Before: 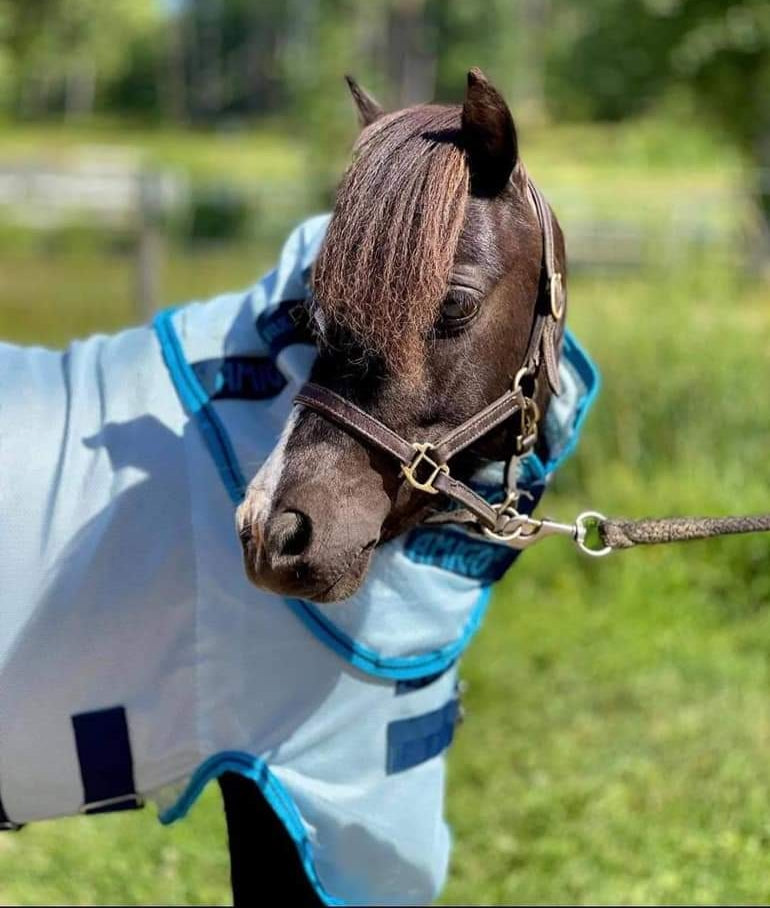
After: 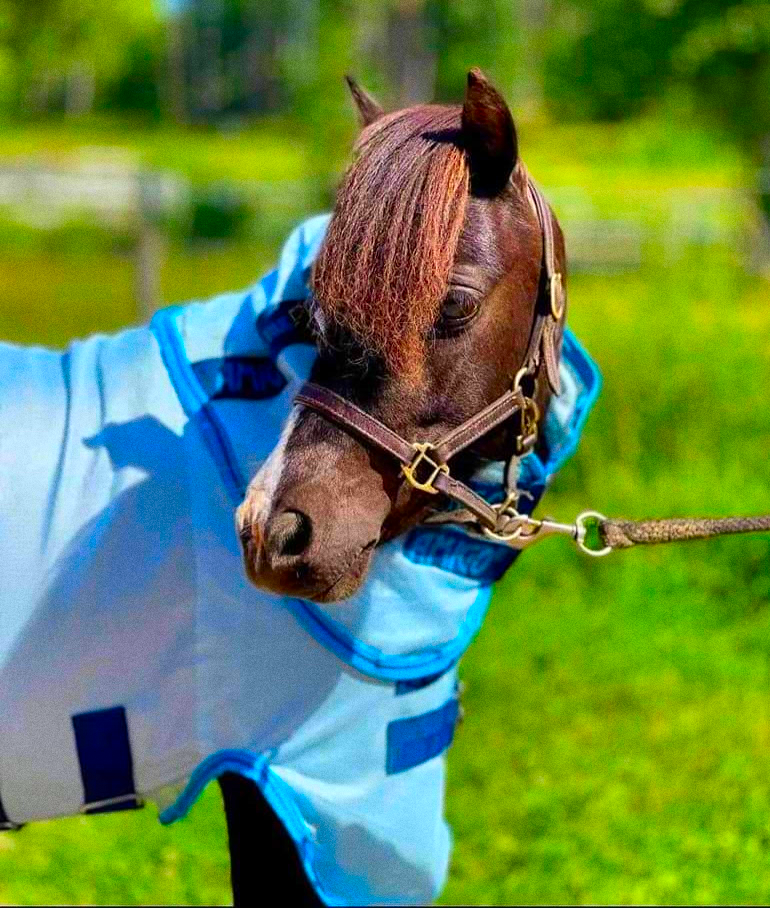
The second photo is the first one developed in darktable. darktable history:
color correction: saturation 2.15
grain: coarseness 0.09 ISO
